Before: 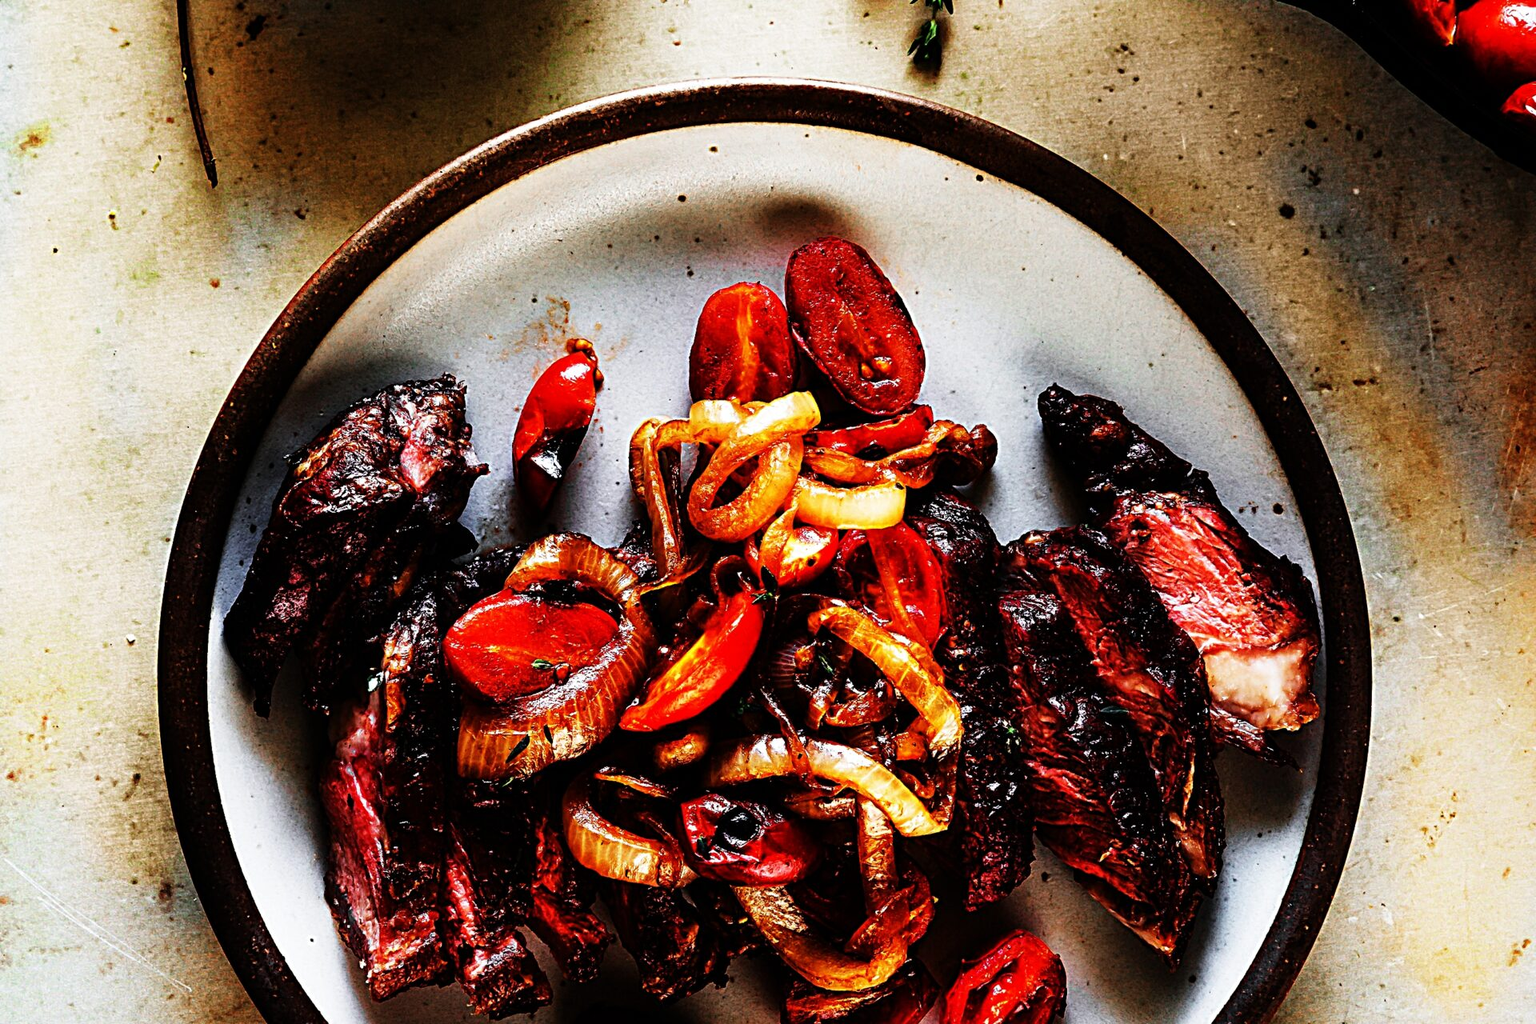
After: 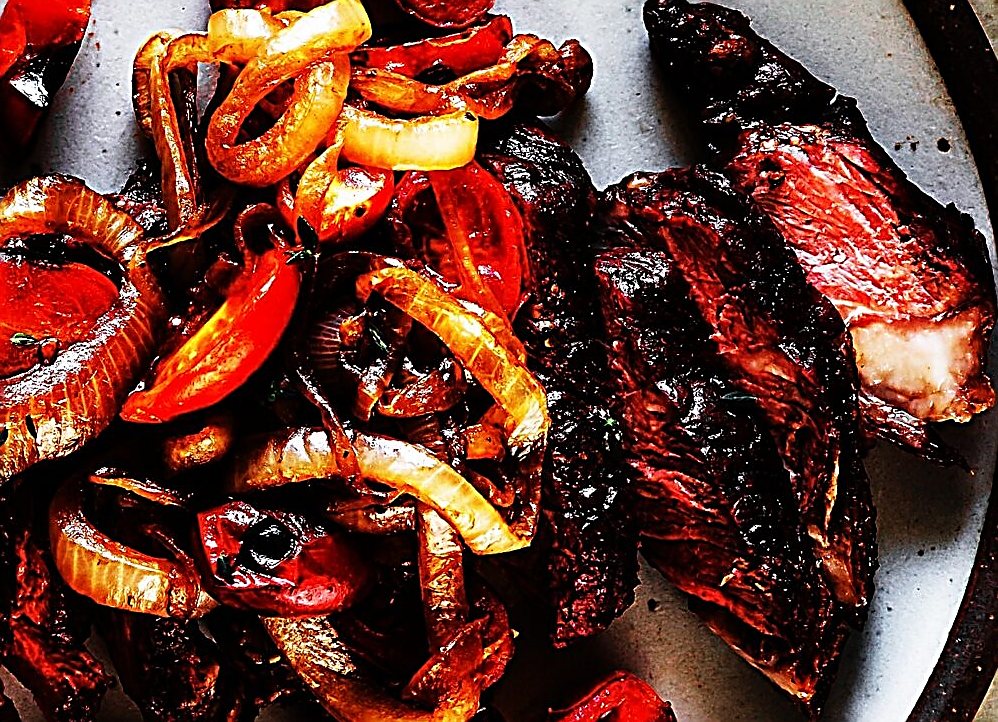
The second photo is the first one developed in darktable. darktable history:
sharpen: radius 1.382, amount 1.239, threshold 0.821
crop: left 34.098%, top 38.416%, right 13.88%, bottom 5.138%
